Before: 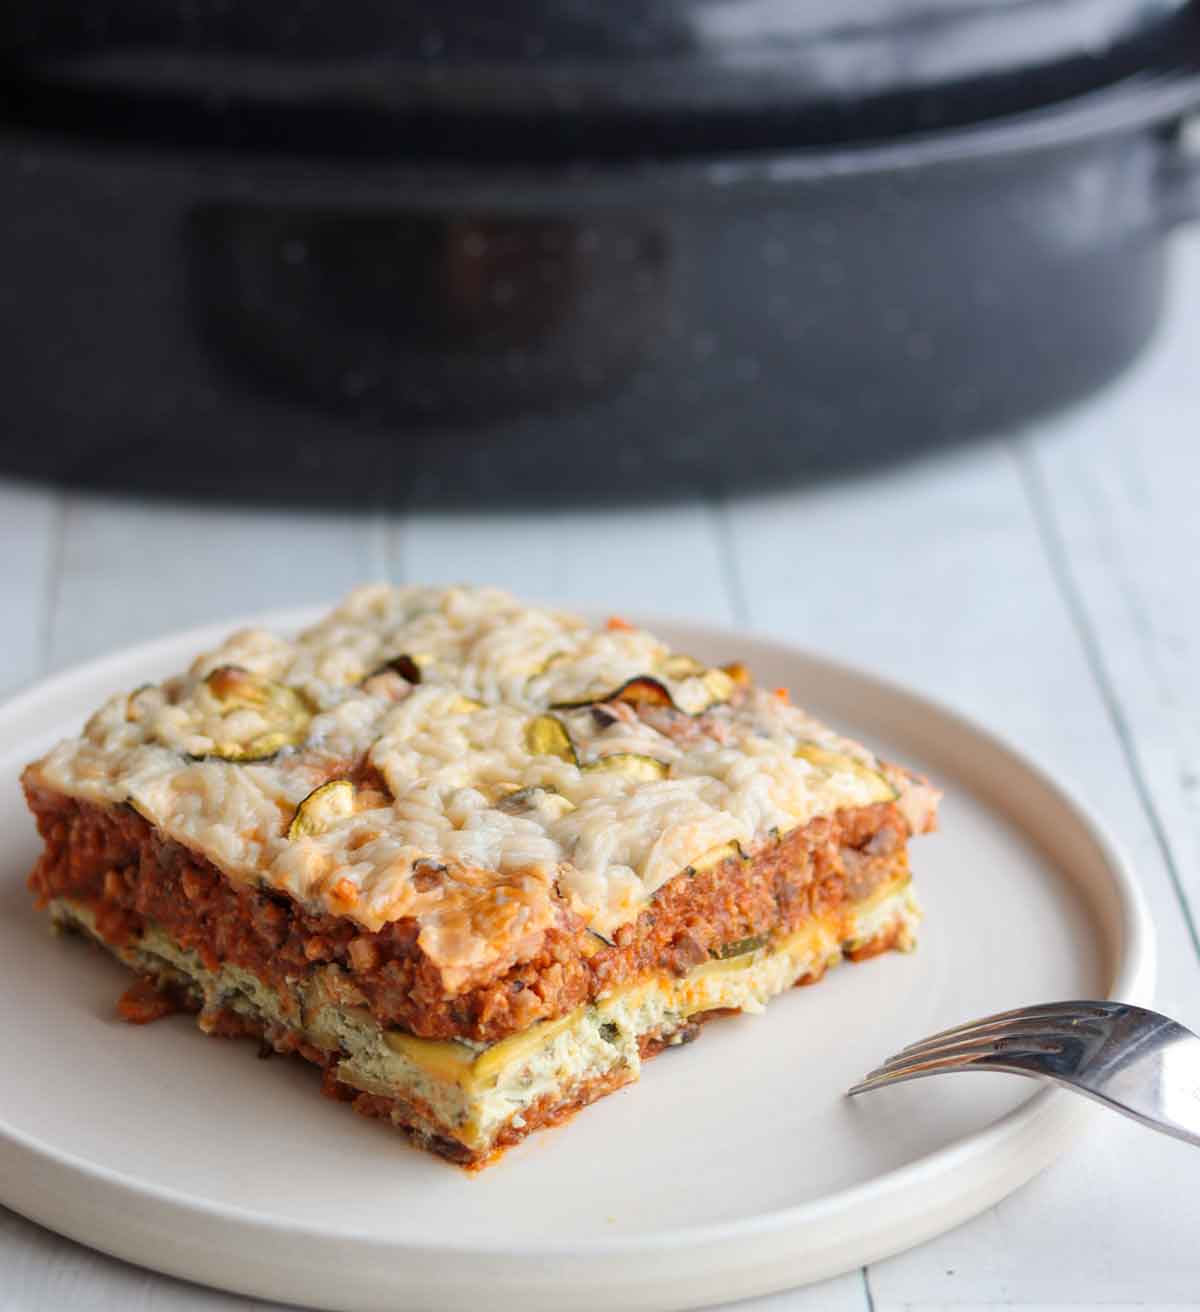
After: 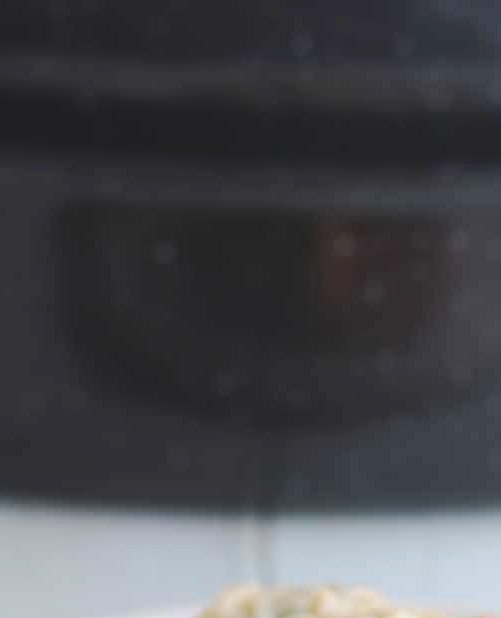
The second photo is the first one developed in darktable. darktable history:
base curve: curves: ch0 [(0, 0) (0.262, 0.32) (0.722, 0.705) (1, 1)], preserve colors none
crop and rotate: left 10.849%, top 0.047%, right 47.368%, bottom 52.826%
exposure: black level correction -0.009, exposure 0.071 EV, compensate highlight preservation false
